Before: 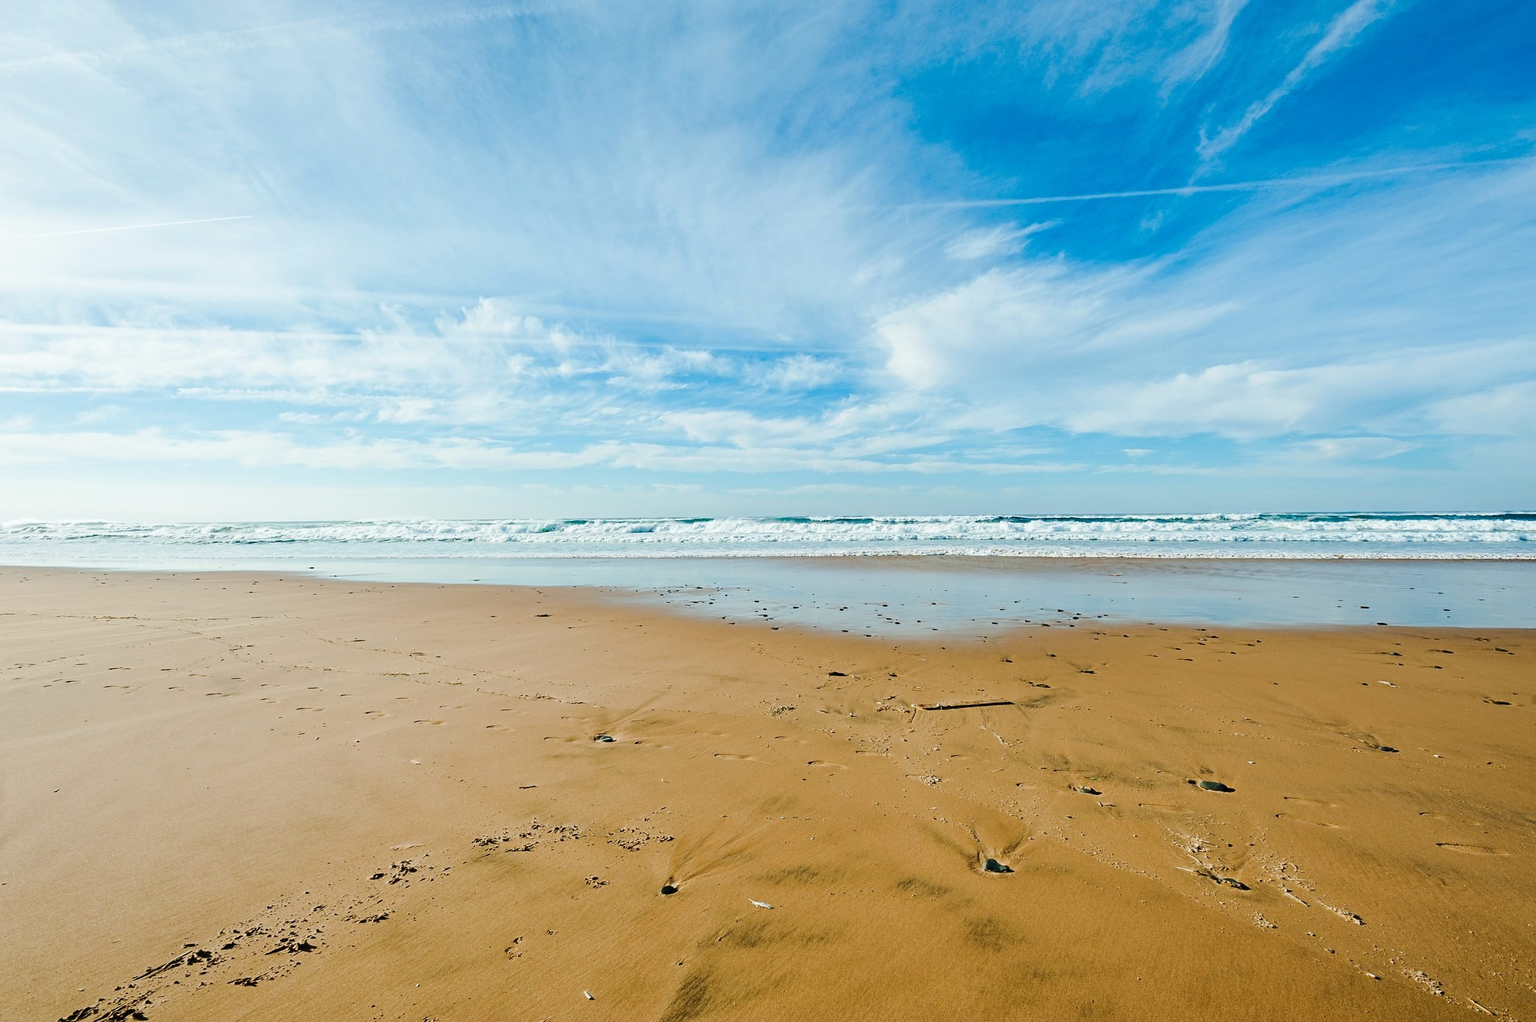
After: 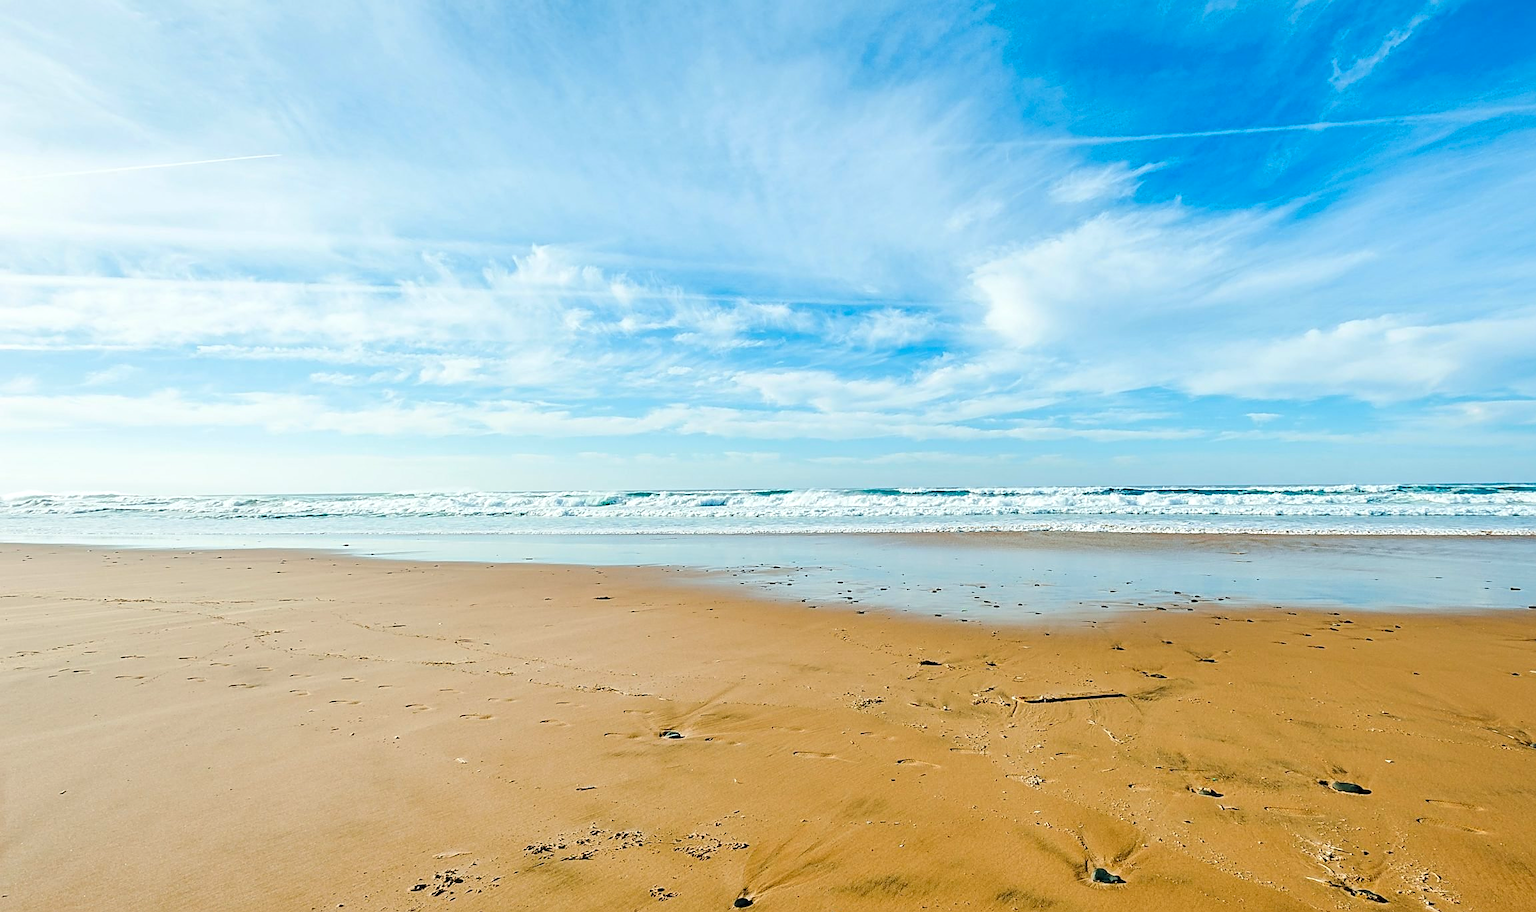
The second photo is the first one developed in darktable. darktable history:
contrast brightness saturation: brightness 0.09, saturation 0.194
local contrast: on, module defaults
sharpen: on, module defaults
crop: top 7.535%, right 9.895%, bottom 12.015%
